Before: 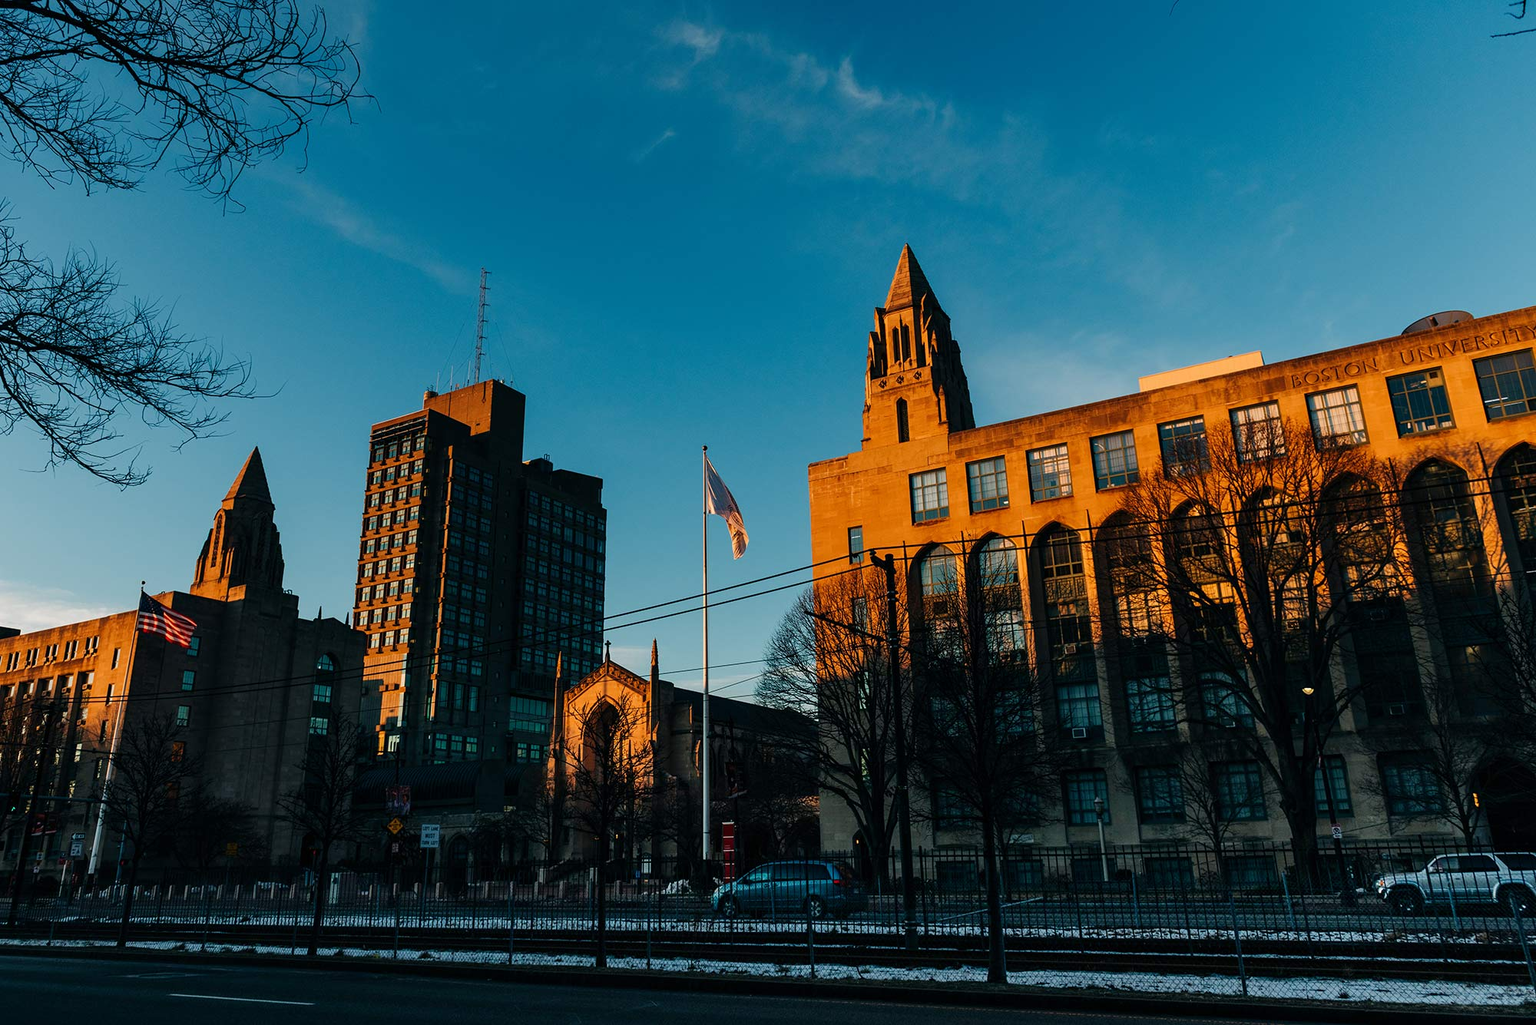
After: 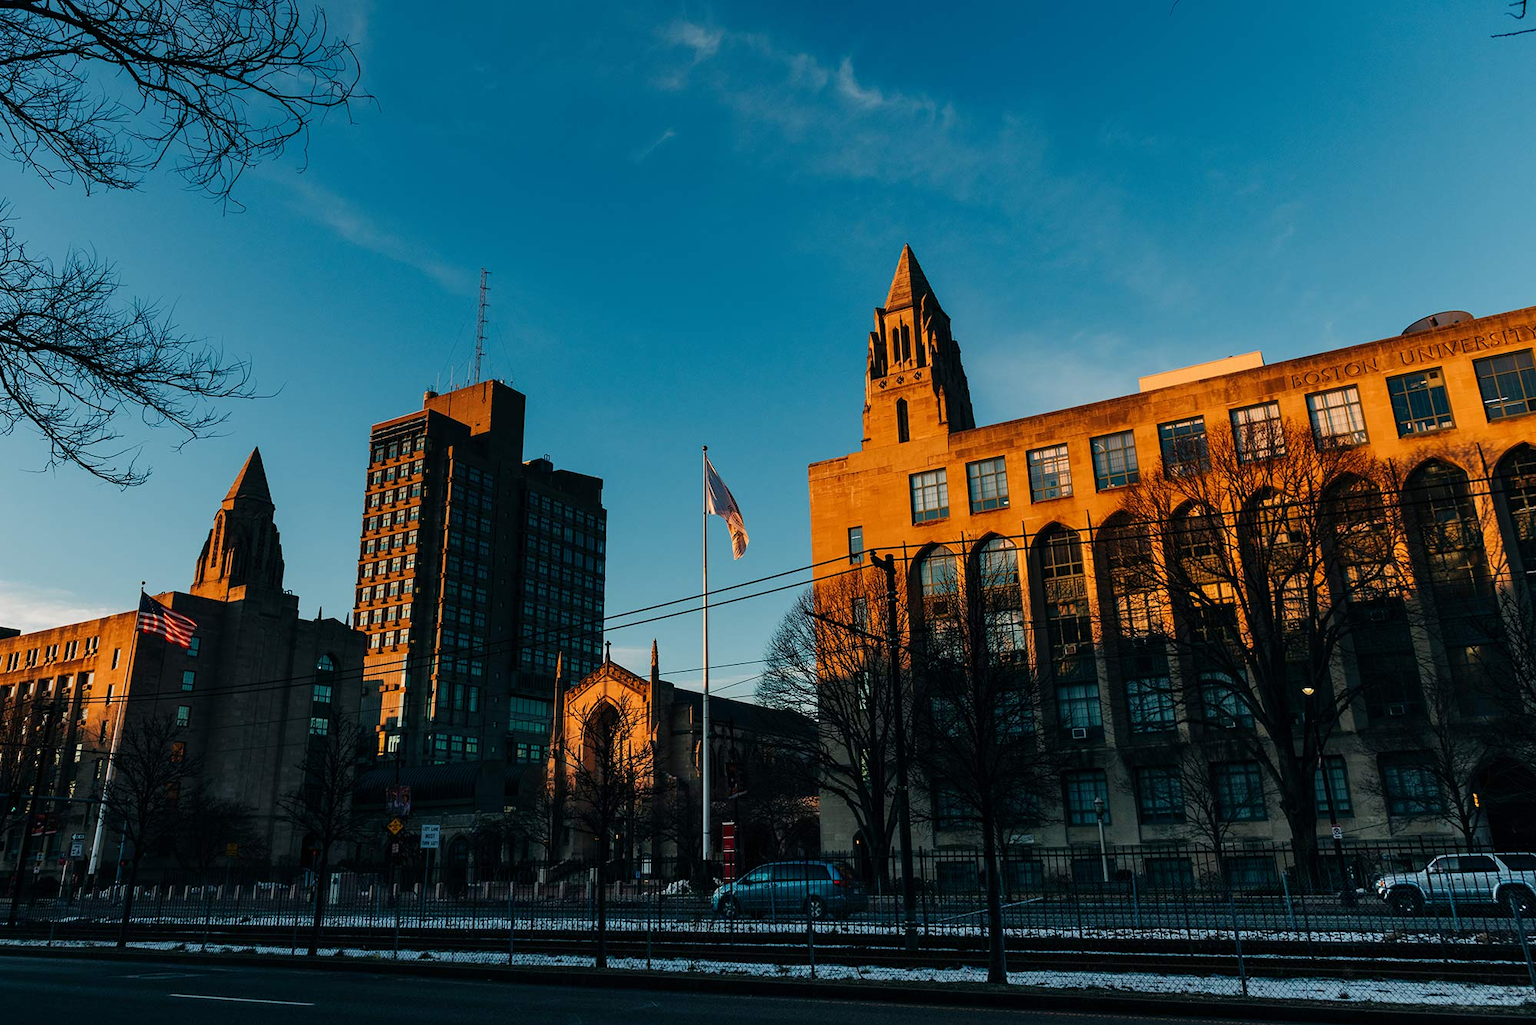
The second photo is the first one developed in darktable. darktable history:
shadows and highlights: radius 330.57, shadows 53.58, highlights -99.59, compress 94.28%, soften with gaussian
